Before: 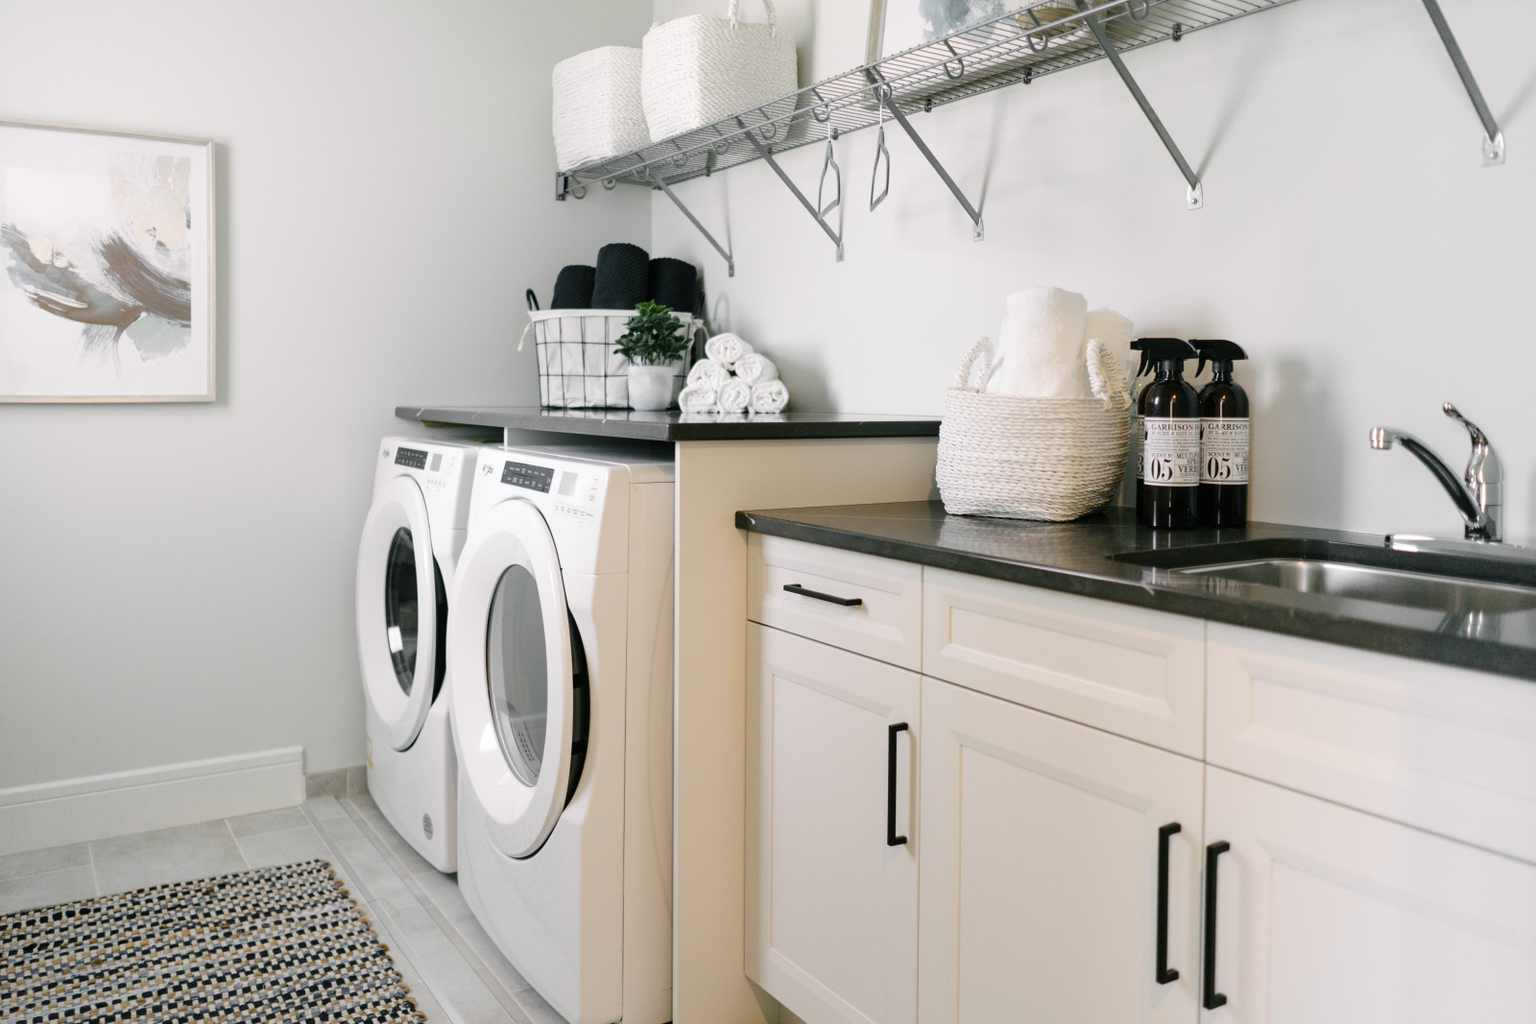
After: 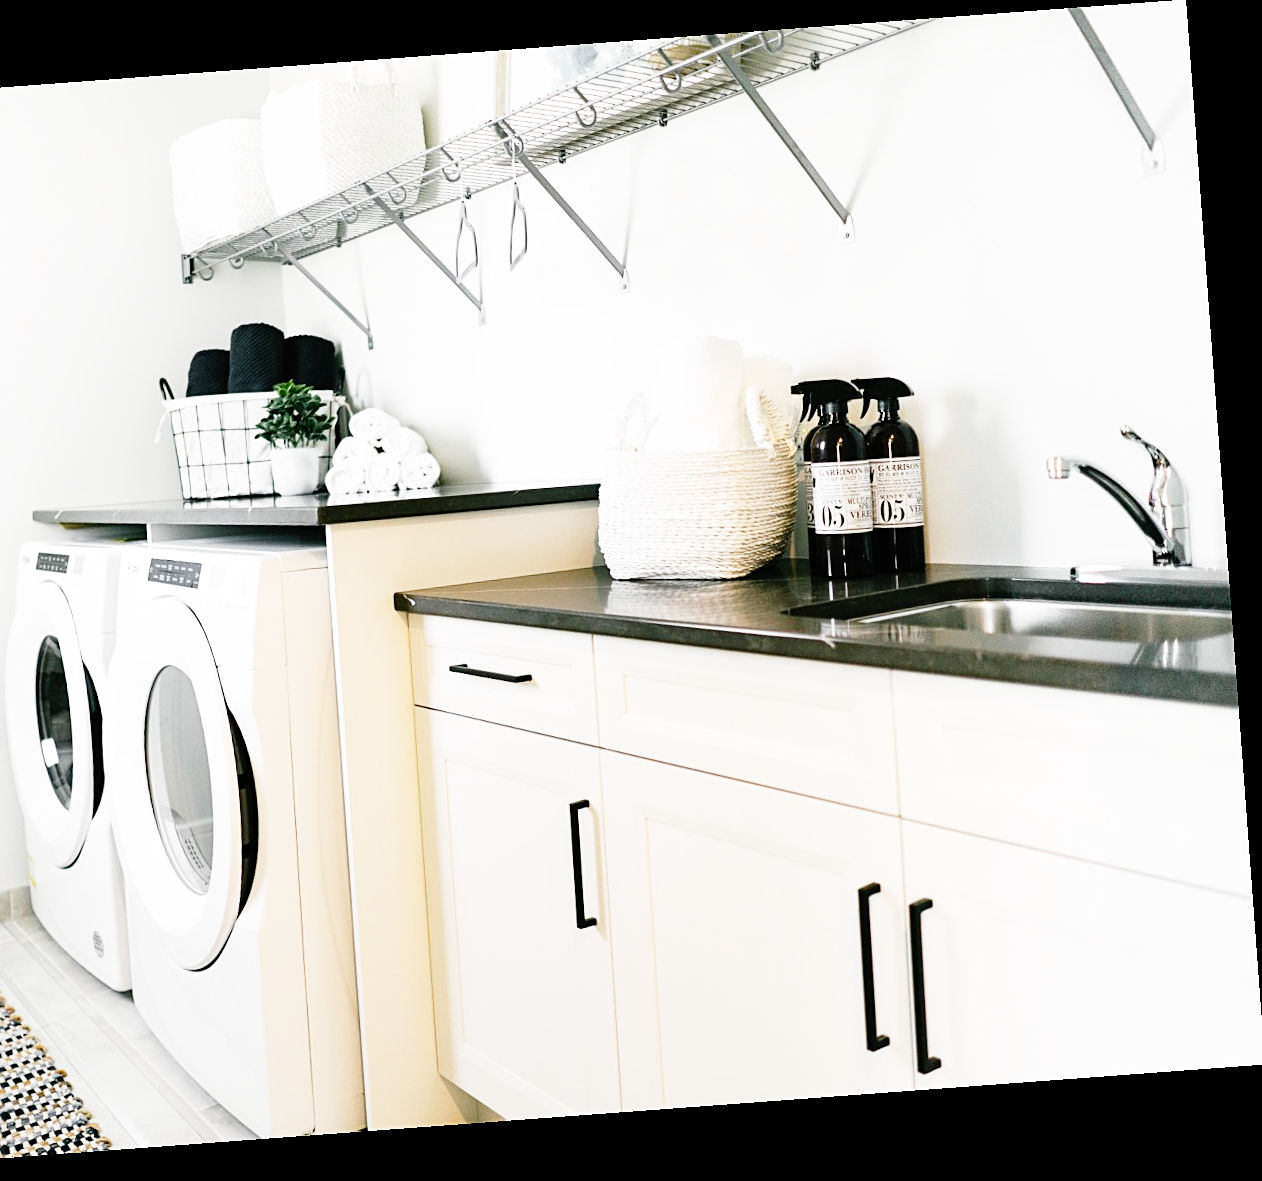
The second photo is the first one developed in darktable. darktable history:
rotate and perspective: rotation -4.25°, automatic cropping off
sharpen: on, module defaults
crop and rotate: left 24.6%
base curve: curves: ch0 [(0, 0) (0.012, 0.01) (0.073, 0.168) (0.31, 0.711) (0.645, 0.957) (1, 1)], preserve colors none
